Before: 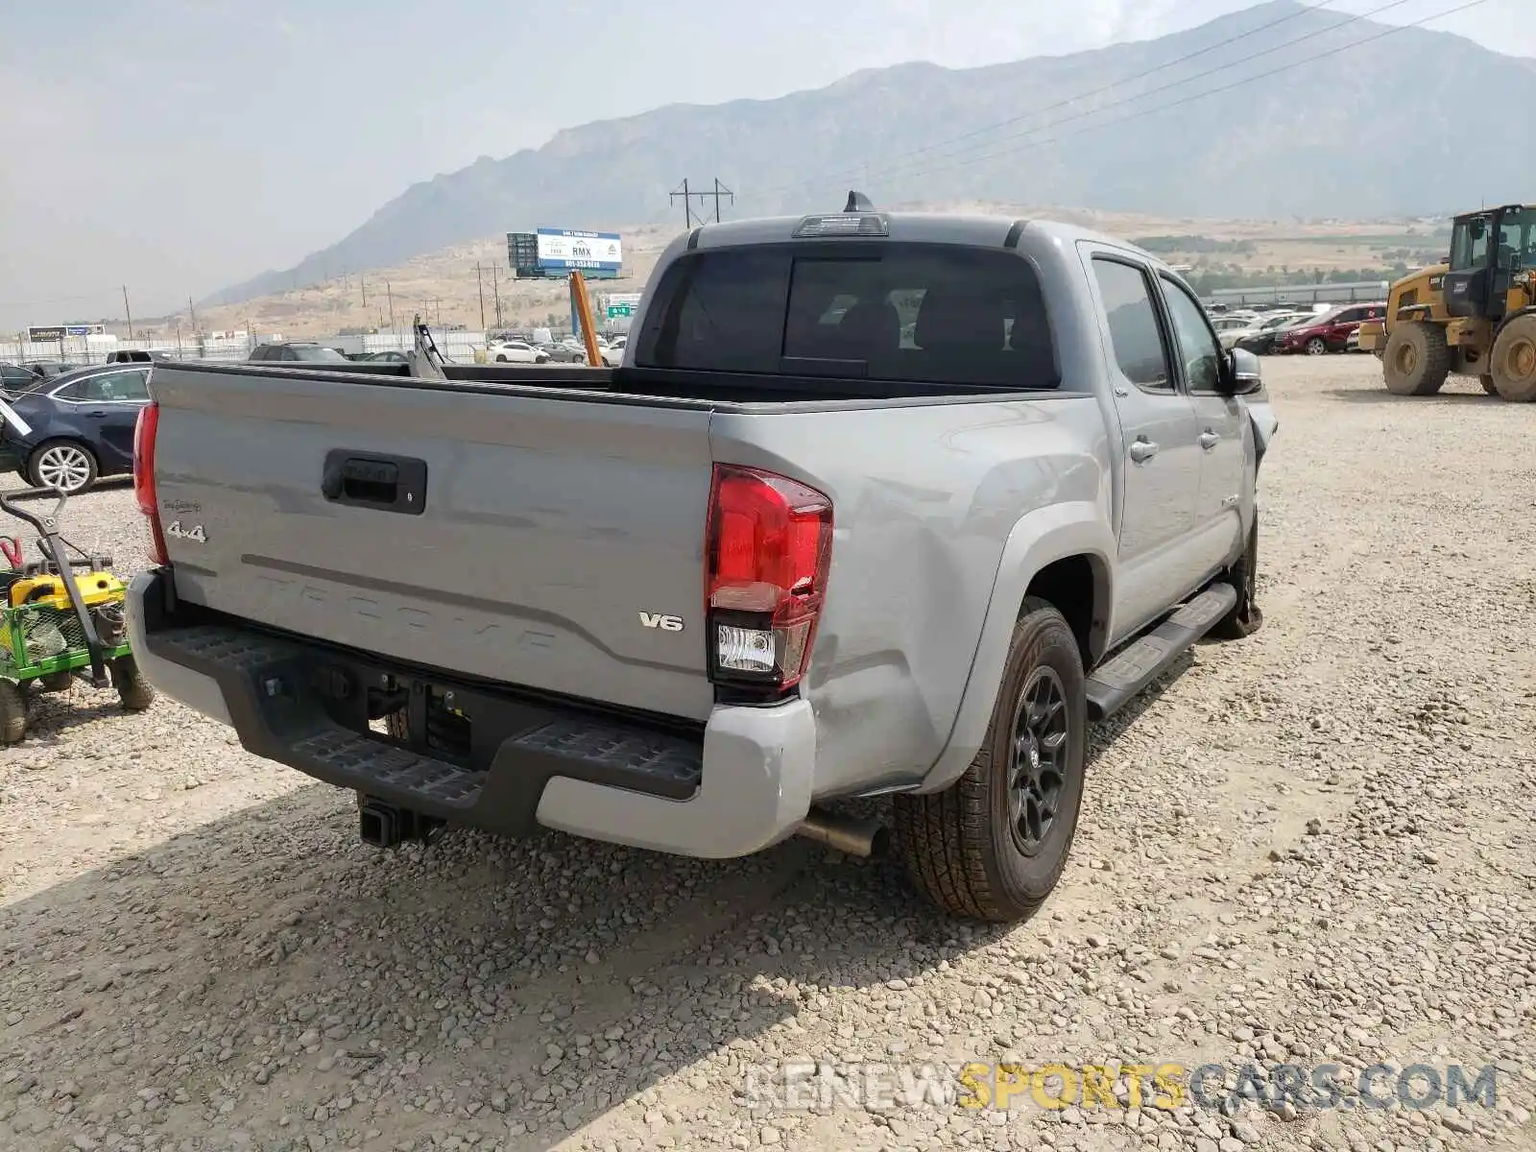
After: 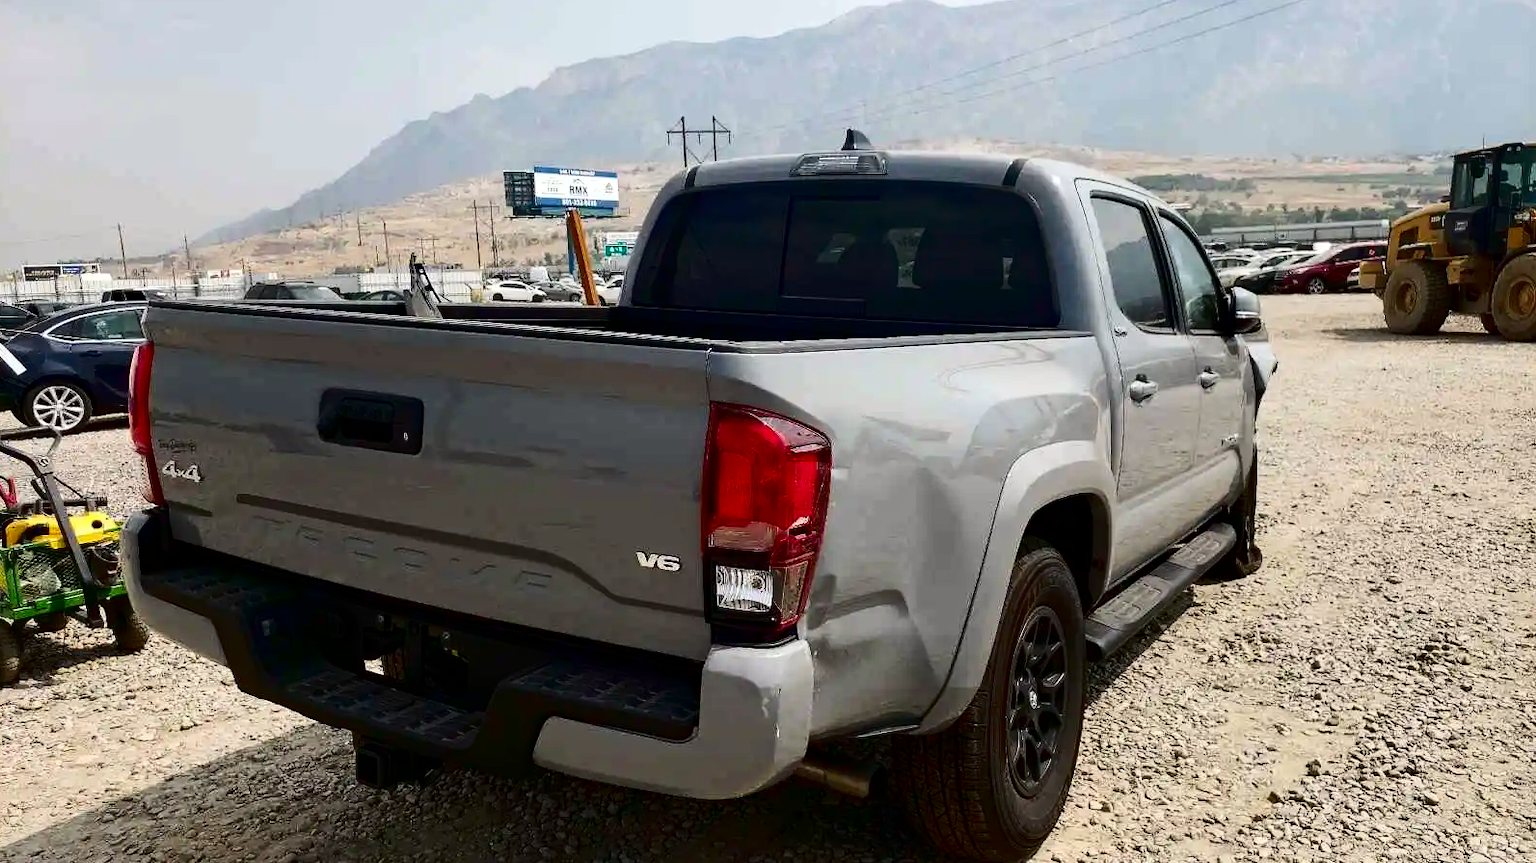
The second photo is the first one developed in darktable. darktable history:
haze removal: compatibility mode true, adaptive false
contrast brightness saturation: contrast 0.24, brightness -0.24, saturation 0.14
crop: left 0.387%, top 5.469%, bottom 19.809%
